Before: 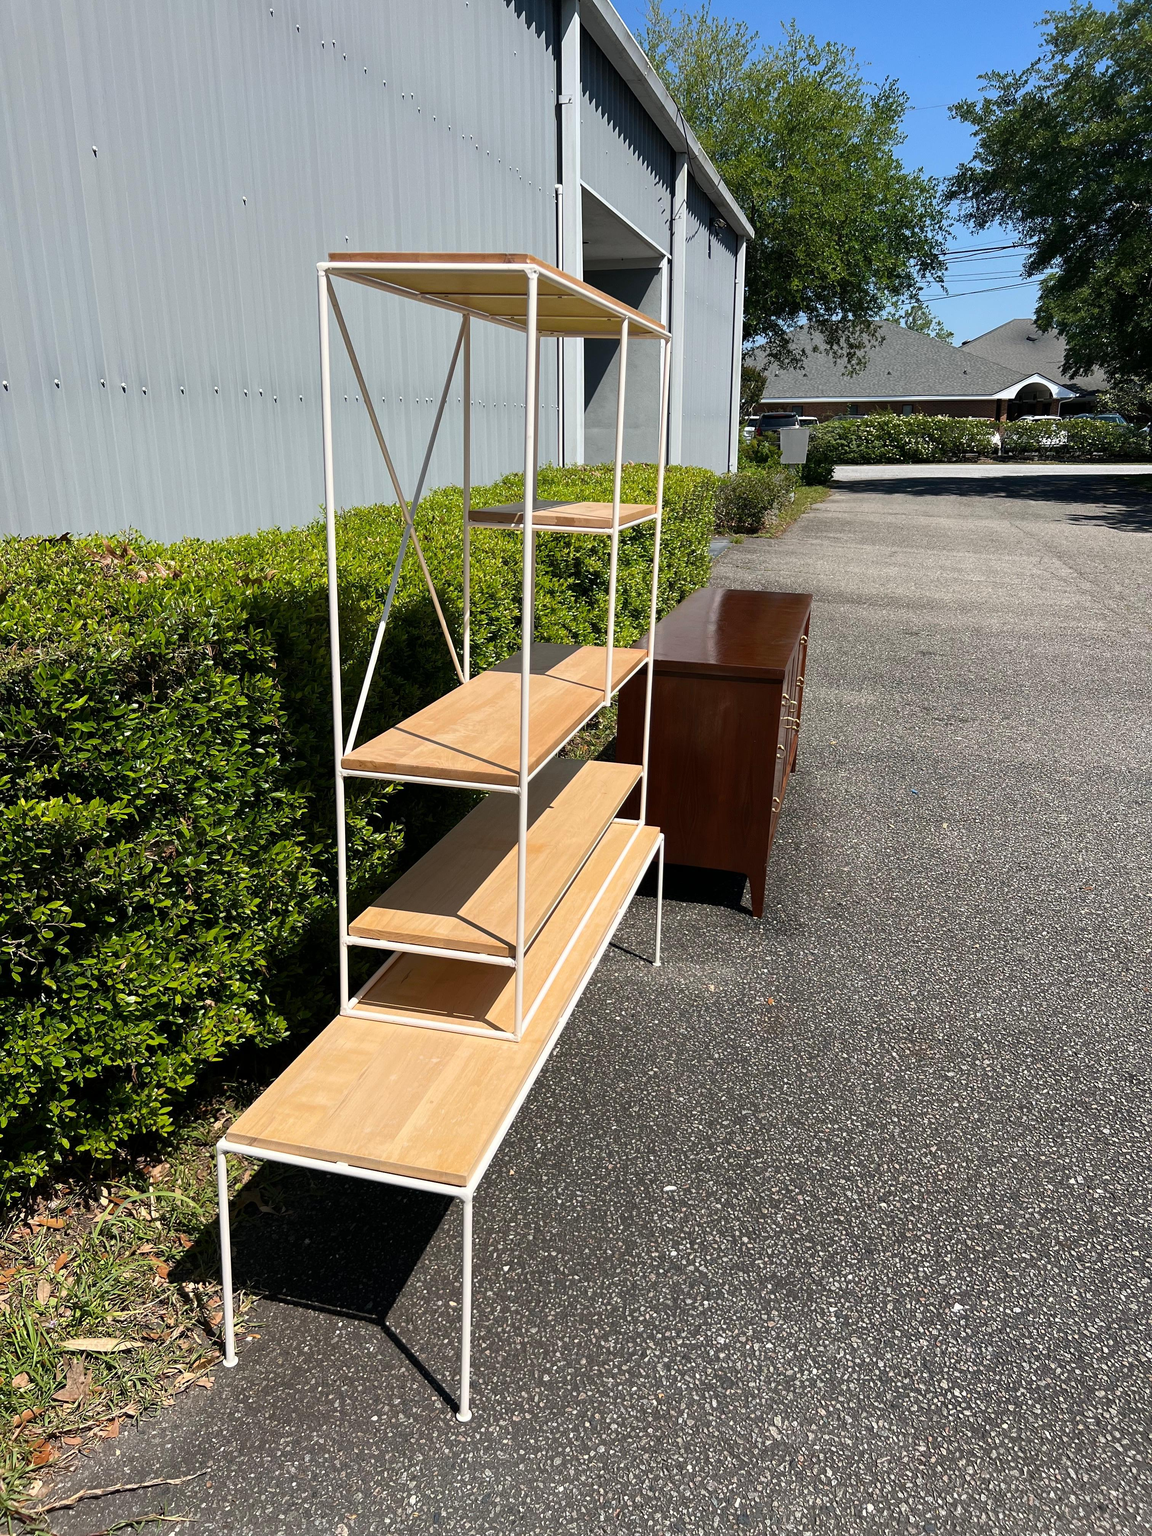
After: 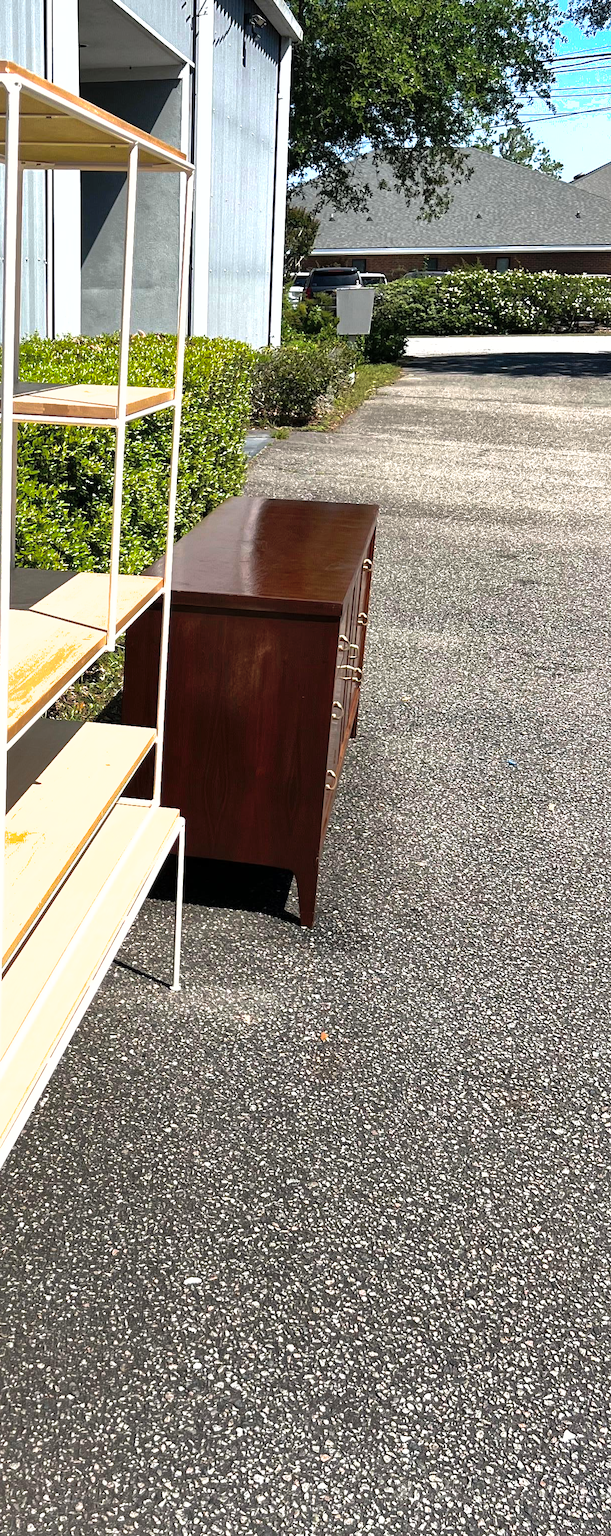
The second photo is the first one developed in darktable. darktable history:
crop: left 45.373%, top 13.534%, right 13.971%, bottom 9.86%
base curve: curves: ch0 [(0, 0) (0.989, 0.992)], preserve colors none
tone equalizer: -8 EV -1.06 EV, -7 EV -0.977 EV, -6 EV -0.863 EV, -5 EV -0.544 EV, -3 EV 0.568 EV, -2 EV 0.873 EV, -1 EV 0.991 EV, +0 EV 1.08 EV, edges refinement/feathering 500, mask exposure compensation -1.24 EV, preserve details no
shadows and highlights: shadows 59.68, highlights -60
